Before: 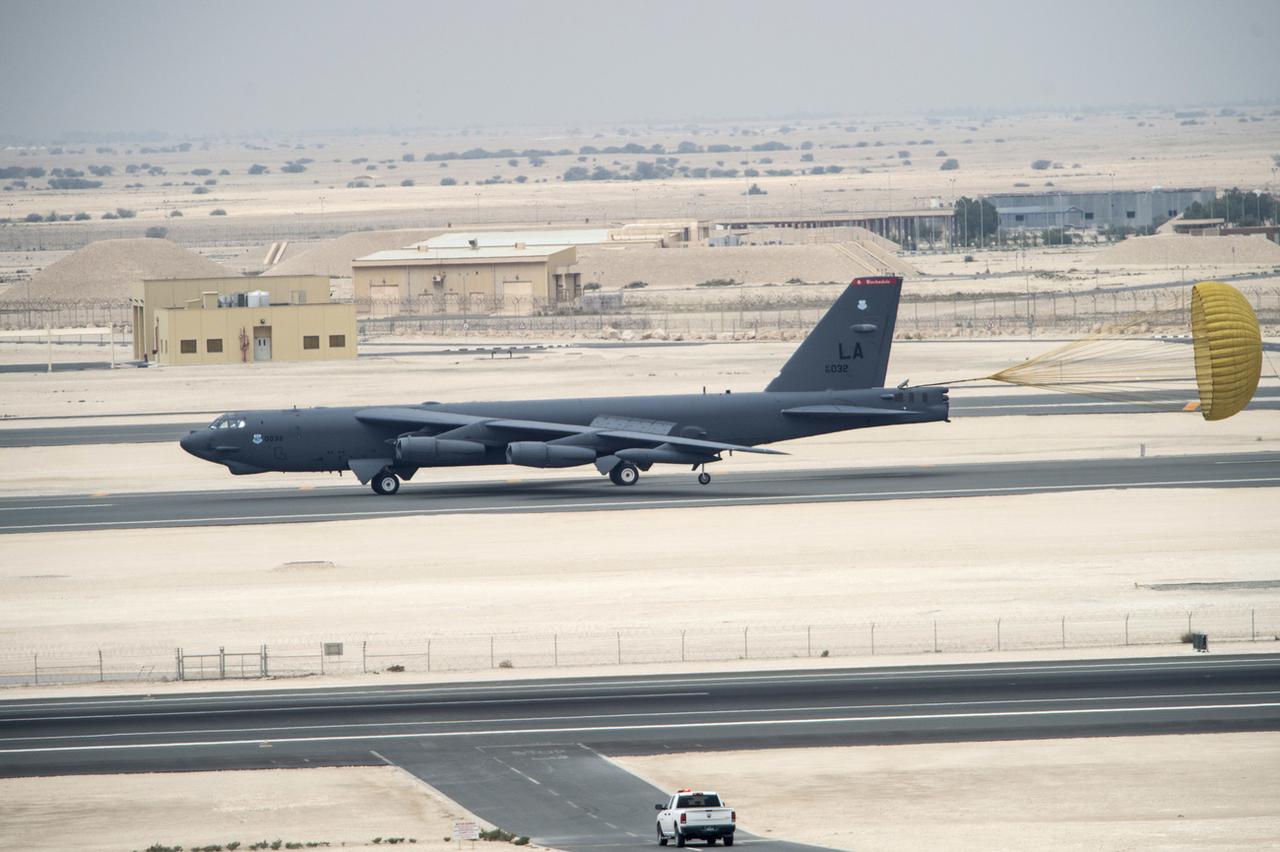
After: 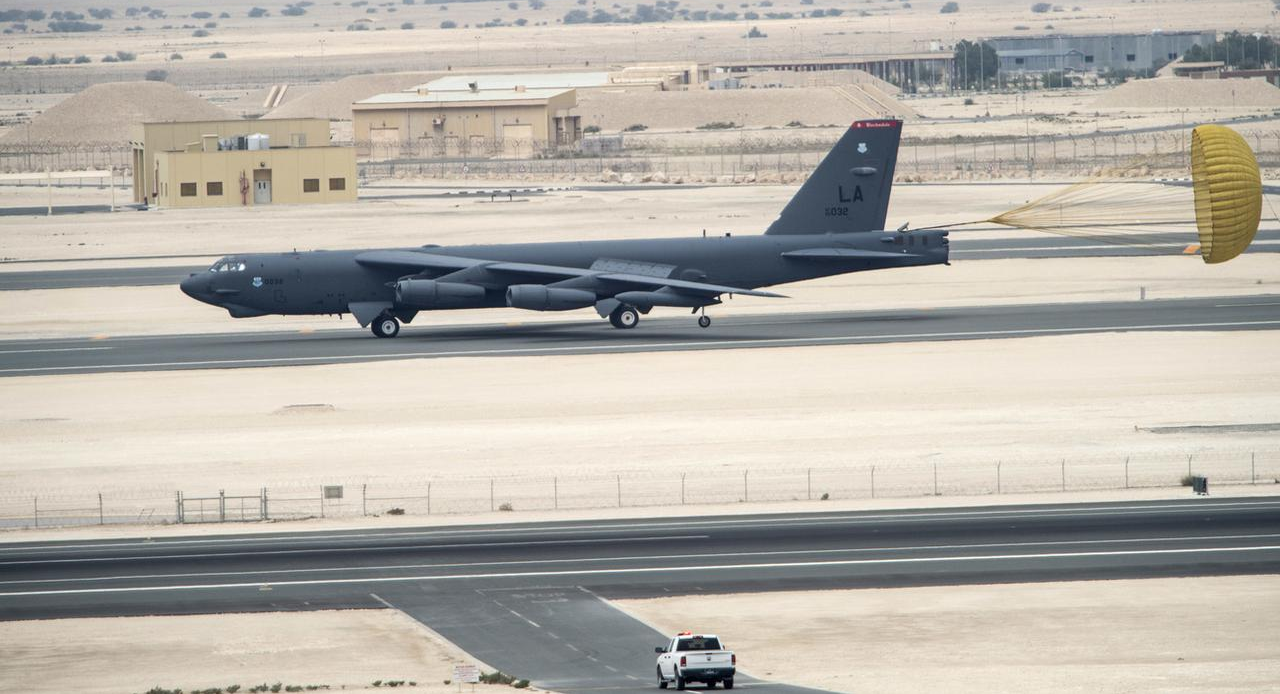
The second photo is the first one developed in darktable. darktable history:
crop and rotate: top 18.448%
